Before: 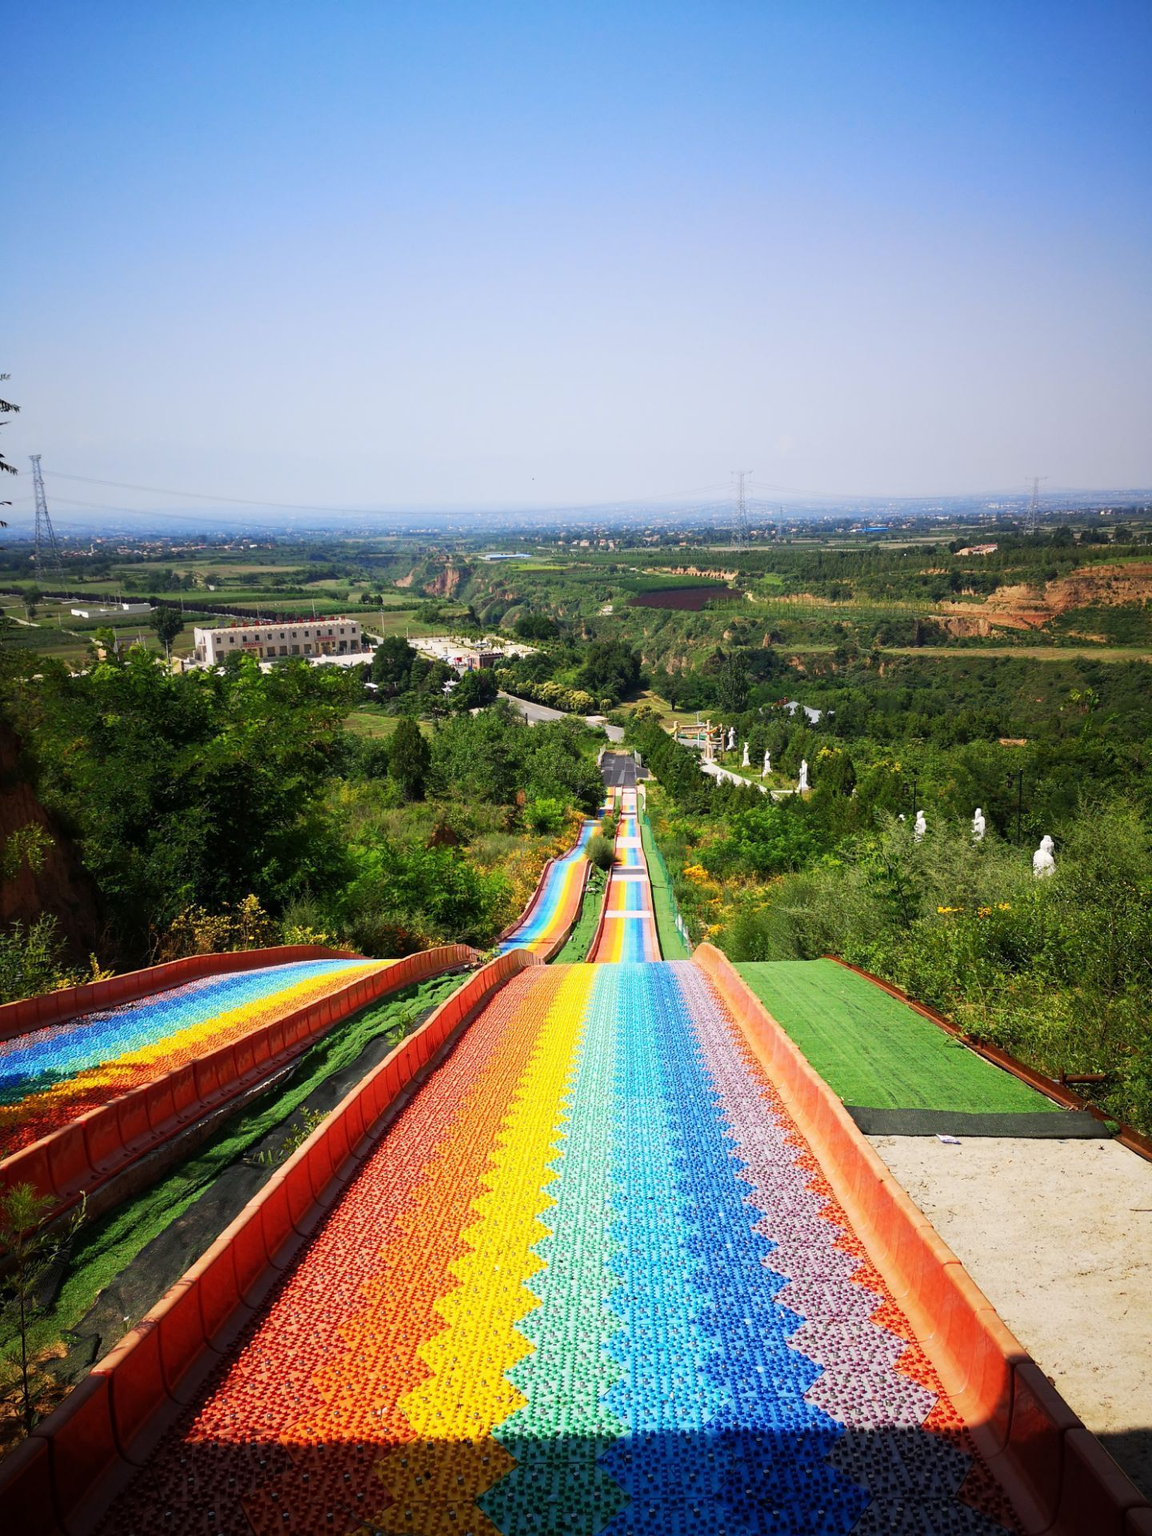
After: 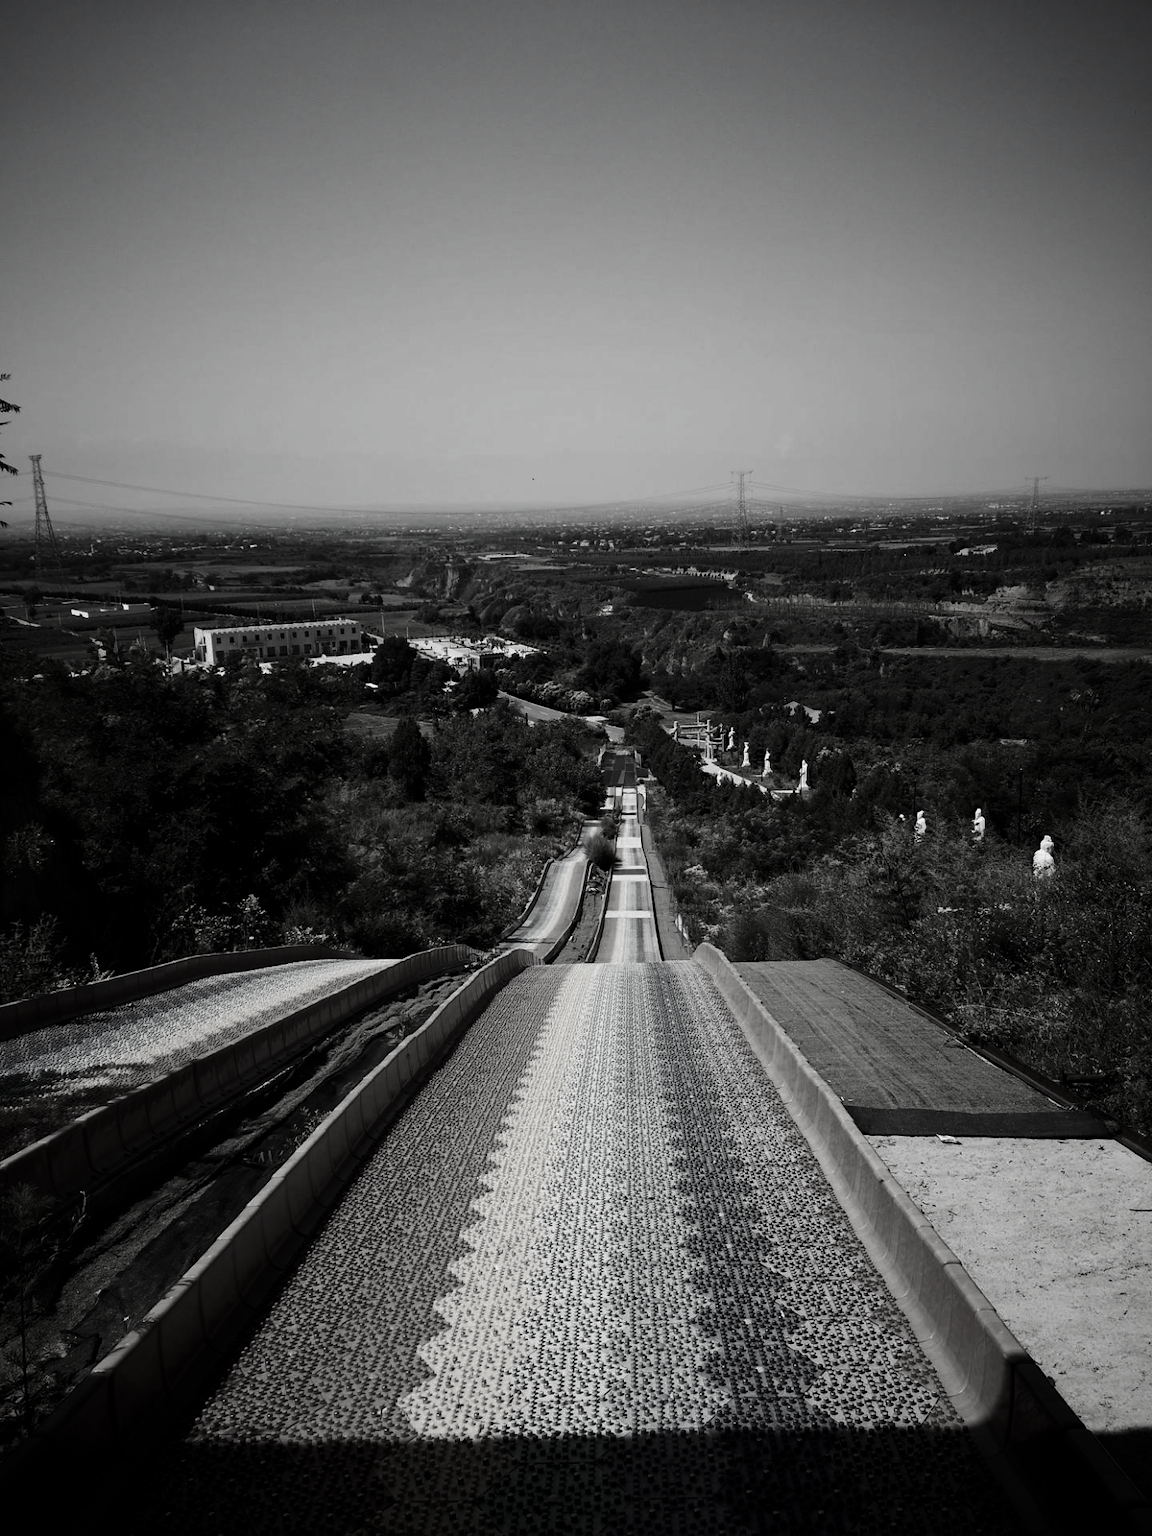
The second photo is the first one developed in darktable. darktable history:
contrast brightness saturation: contrast -0.031, brightness -0.584, saturation -0.984
